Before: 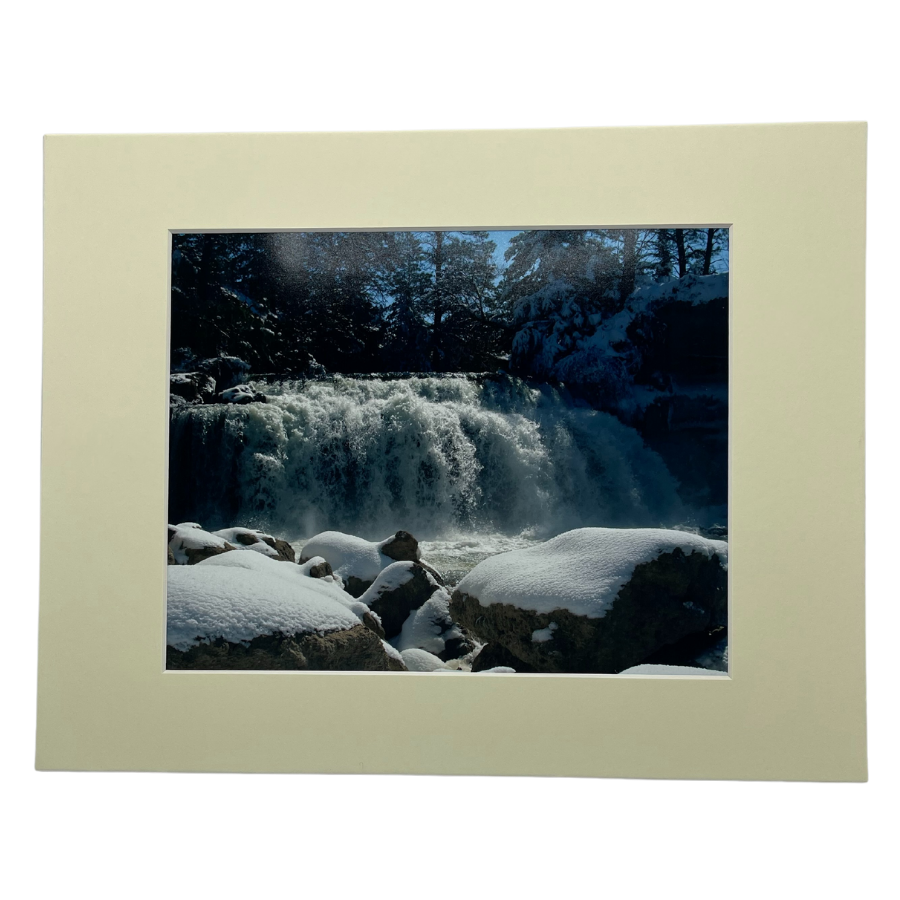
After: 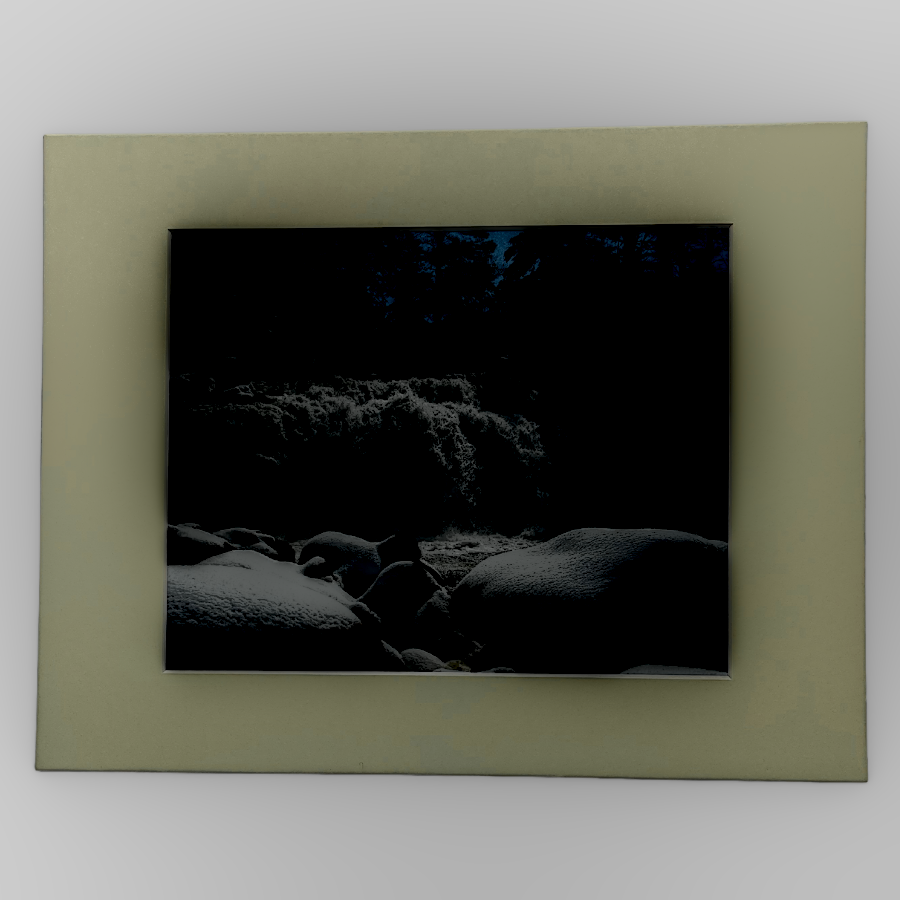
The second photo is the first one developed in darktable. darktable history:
filmic rgb: middle gray luminance 9.43%, black relative exposure -10.6 EV, white relative exposure 3.43 EV, target black luminance 0%, hardness 5.95, latitude 59.67%, contrast 1.088, highlights saturation mix 5.98%, shadows ↔ highlights balance 29.3%
sharpen: on, module defaults
local contrast: highlights 4%, shadows 228%, detail 164%, midtone range 0.004
shadows and highlights: shadows -20.38, white point adjustment -1.95, highlights -35.15
color zones: curves: ch0 [(0.004, 0.306) (0.107, 0.448) (0.252, 0.656) (0.41, 0.398) (0.595, 0.515) (0.768, 0.628)]; ch1 [(0.07, 0.323) (0.151, 0.452) (0.252, 0.608) (0.346, 0.221) (0.463, 0.189) (0.61, 0.368) (0.735, 0.395) (0.921, 0.412)]; ch2 [(0, 0.476) (0.132, 0.512) (0.243, 0.512) (0.397, 0.48) (0.522, 0.376) (0.634, 0.536) (0.761, 0.46)]
